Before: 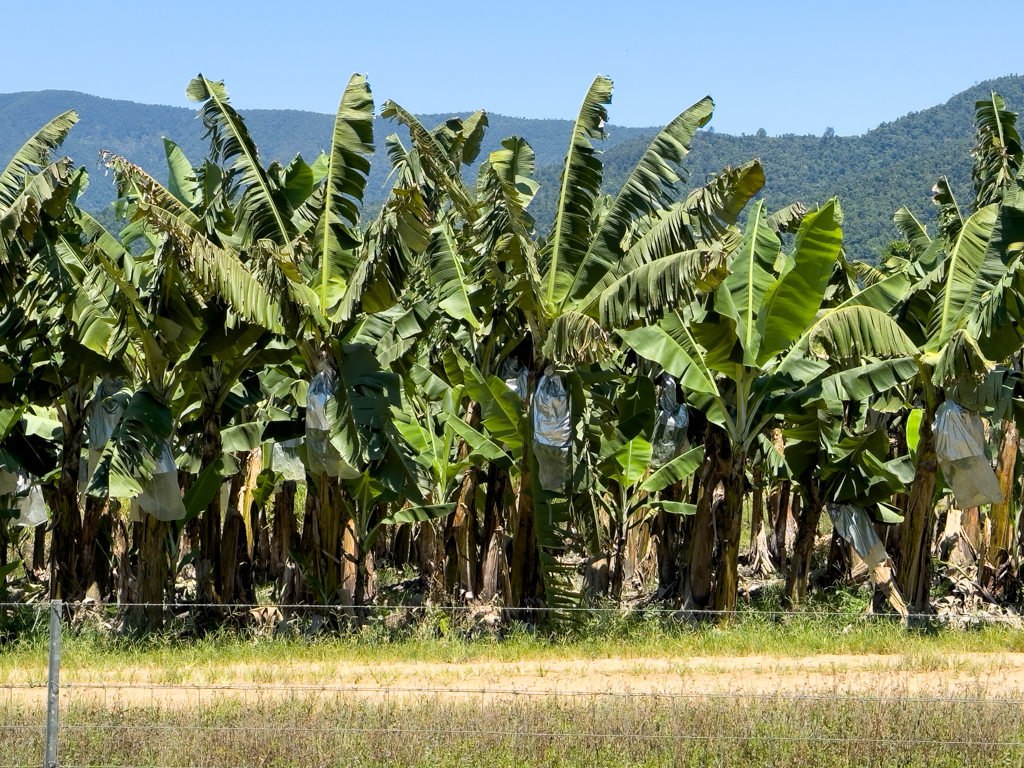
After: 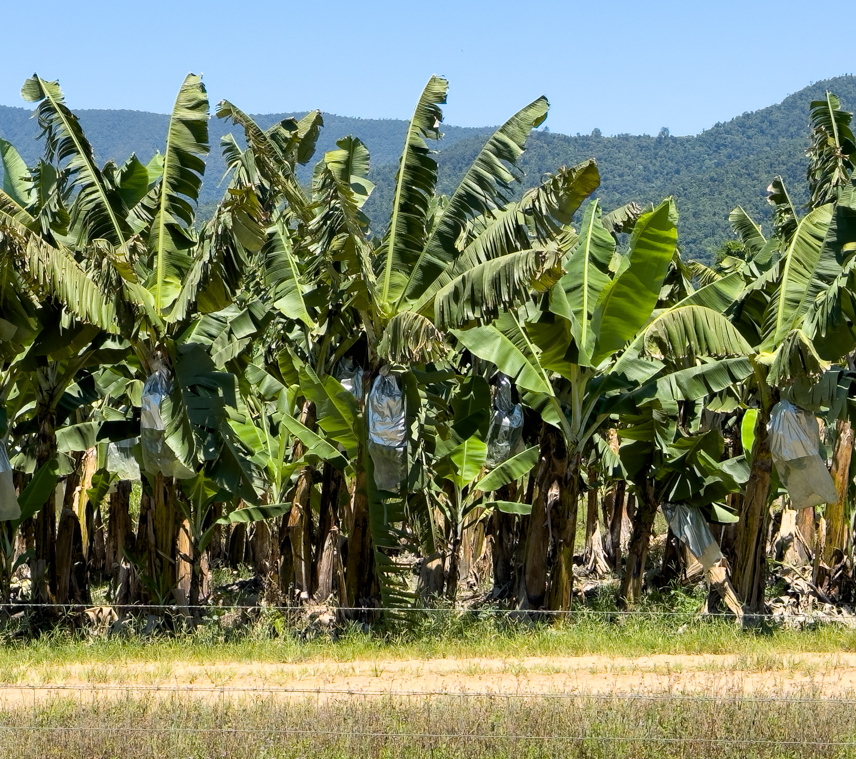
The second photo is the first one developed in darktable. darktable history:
crop: left 16.15%
